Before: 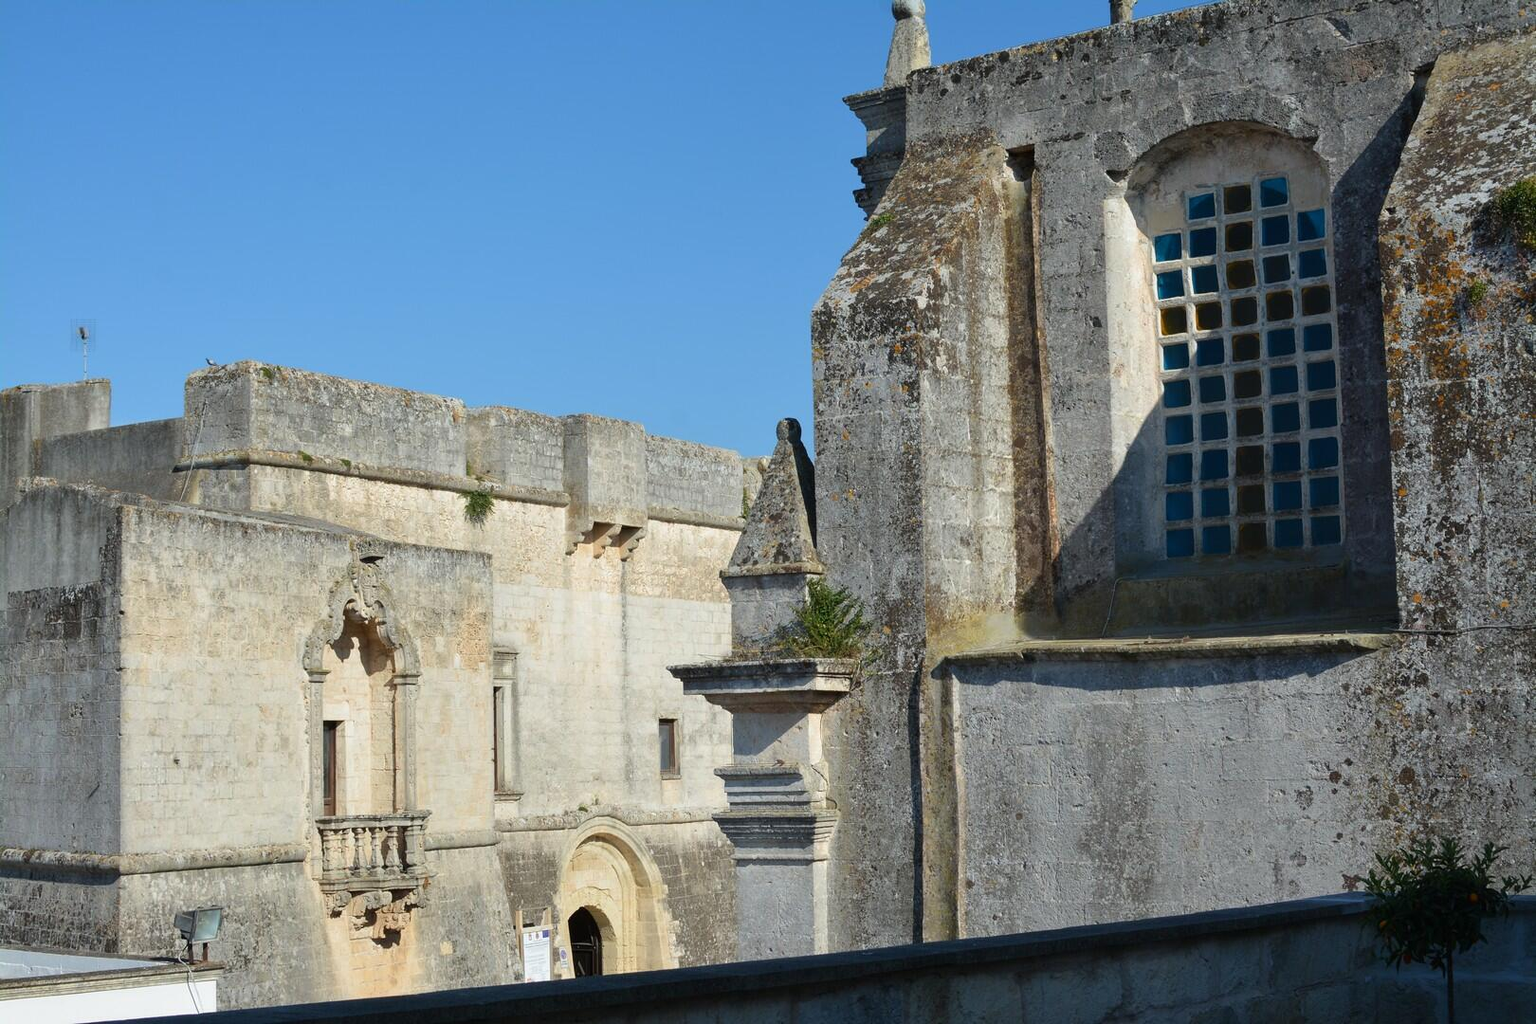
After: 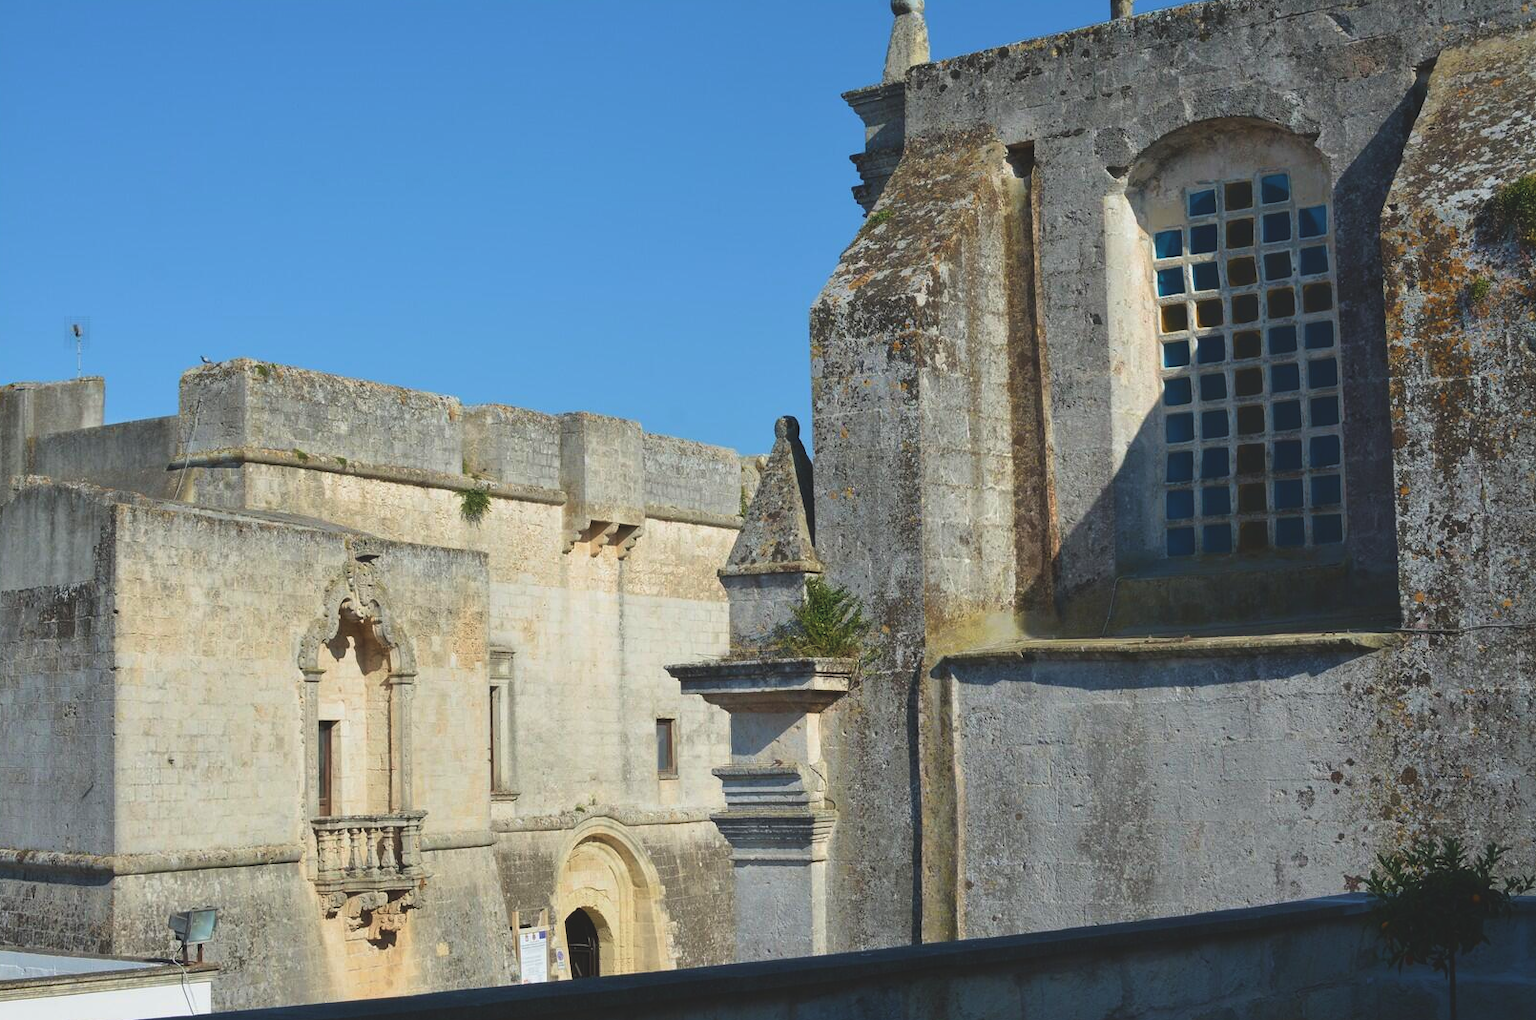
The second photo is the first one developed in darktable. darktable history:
crop: left 0.458%, top 0.479%, right 0.142%, bottom 0.4%
exposure: black level correction -0.015, exposure -0.132 EV, compensate highlight preservation false
velvia: on, module defaults
